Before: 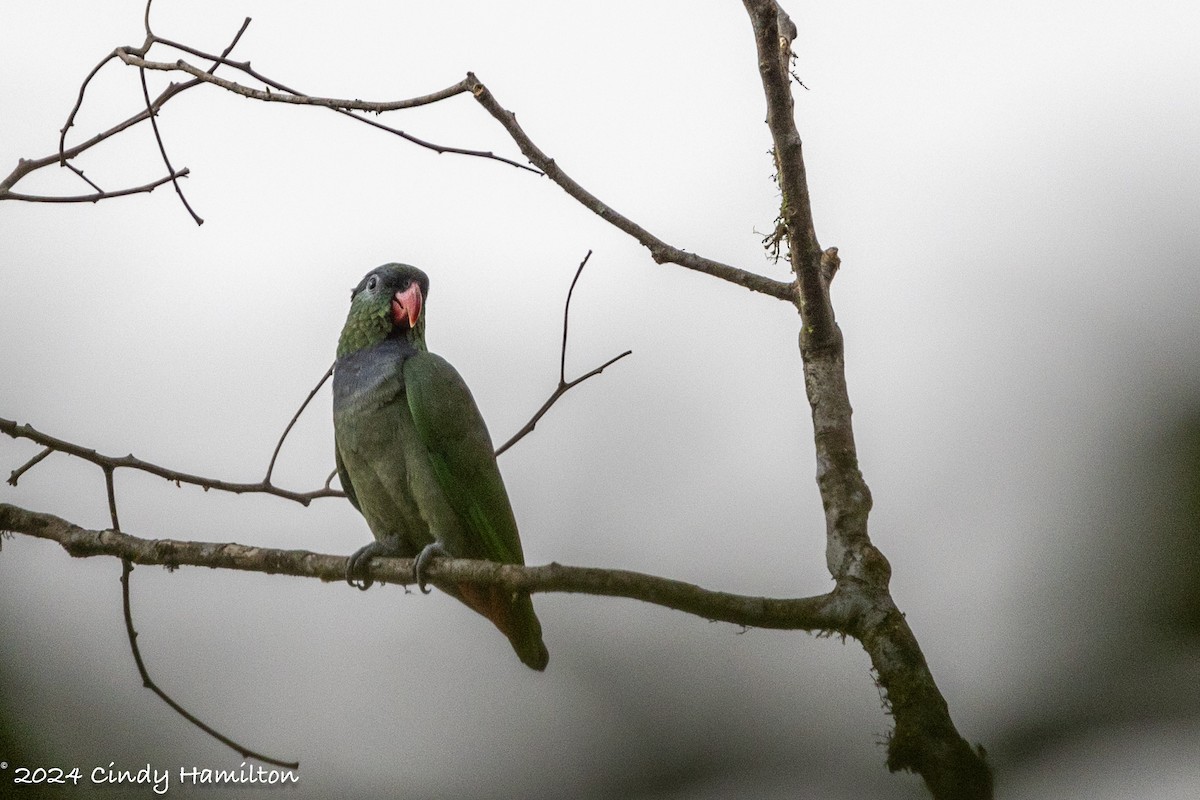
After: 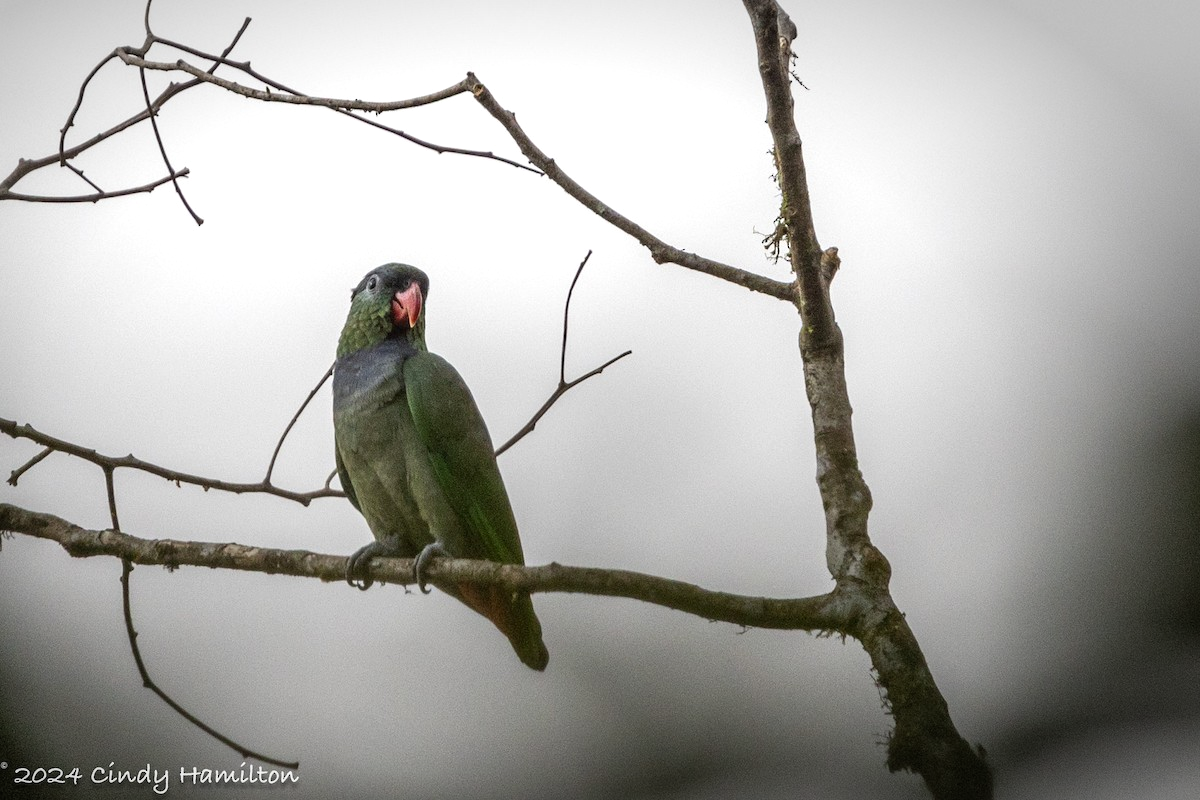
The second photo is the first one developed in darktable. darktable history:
exposure: exposure 0.203 EV, compensate exposure bias true, compensate highlight preservation false
vignetting: center (-0.147, 0.016), automatic ratio true
